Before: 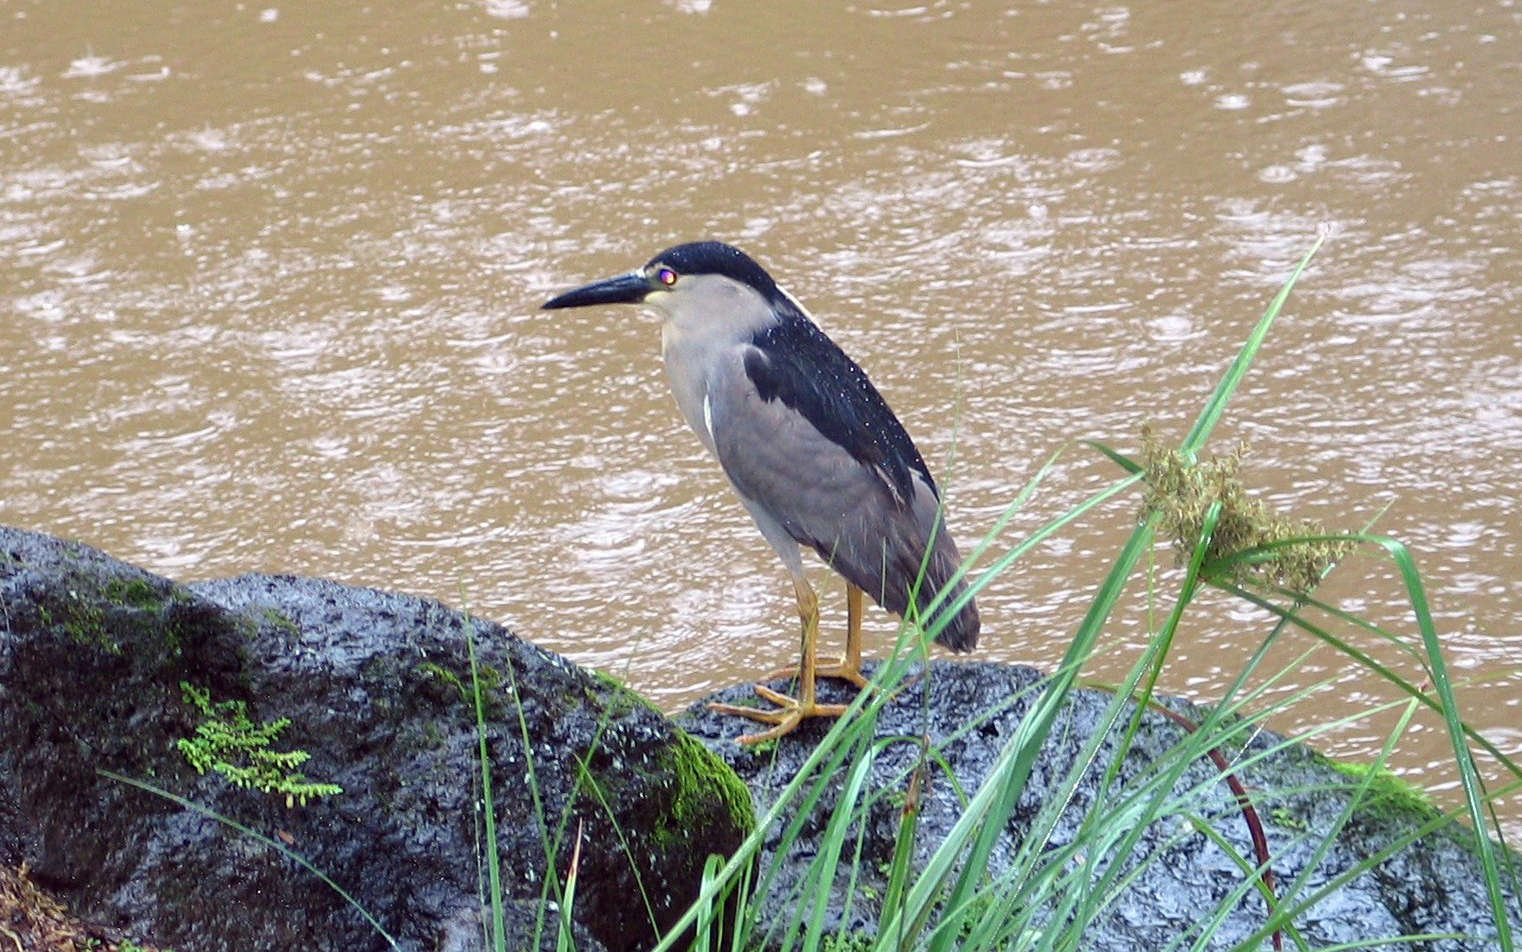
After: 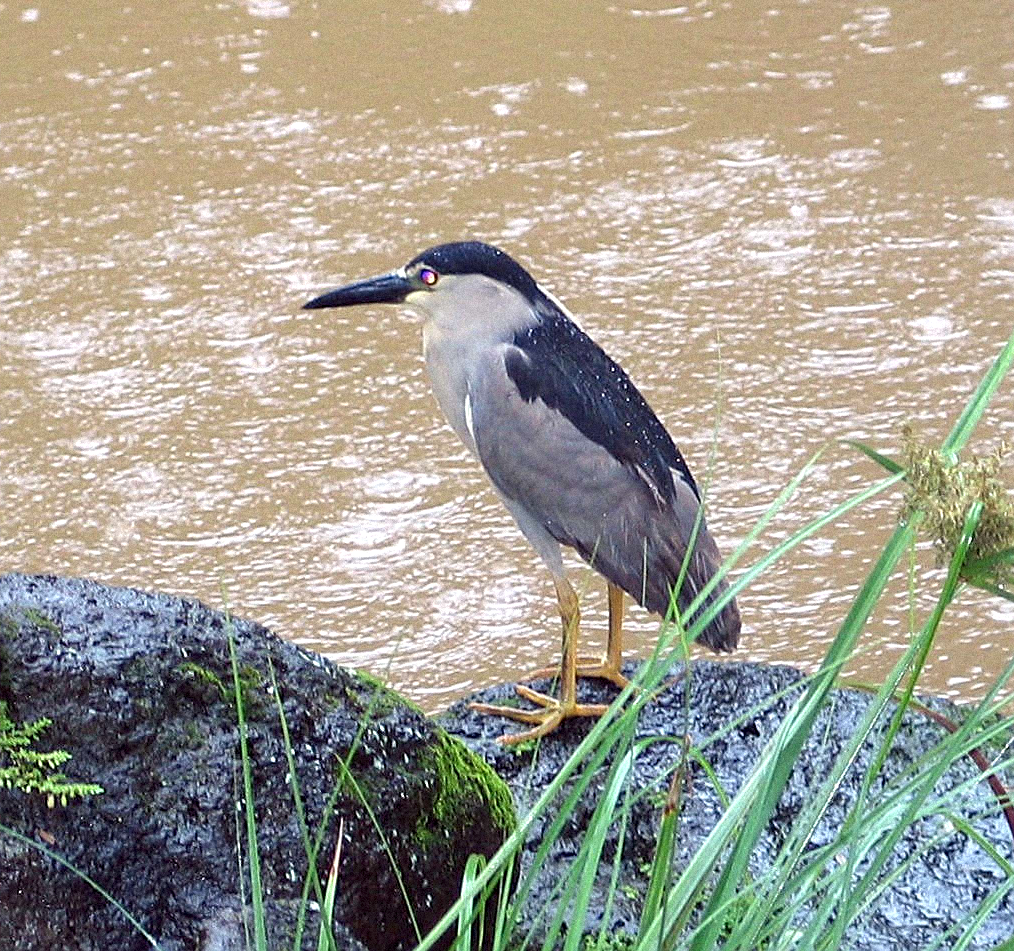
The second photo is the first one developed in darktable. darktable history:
sharpen: on, module defaults
exposure: exposure 0.2 EV, compensate highlight preservation false
crop and rotate: left 15.754%, right 17.579%
grain: mid-tones bias 0%
